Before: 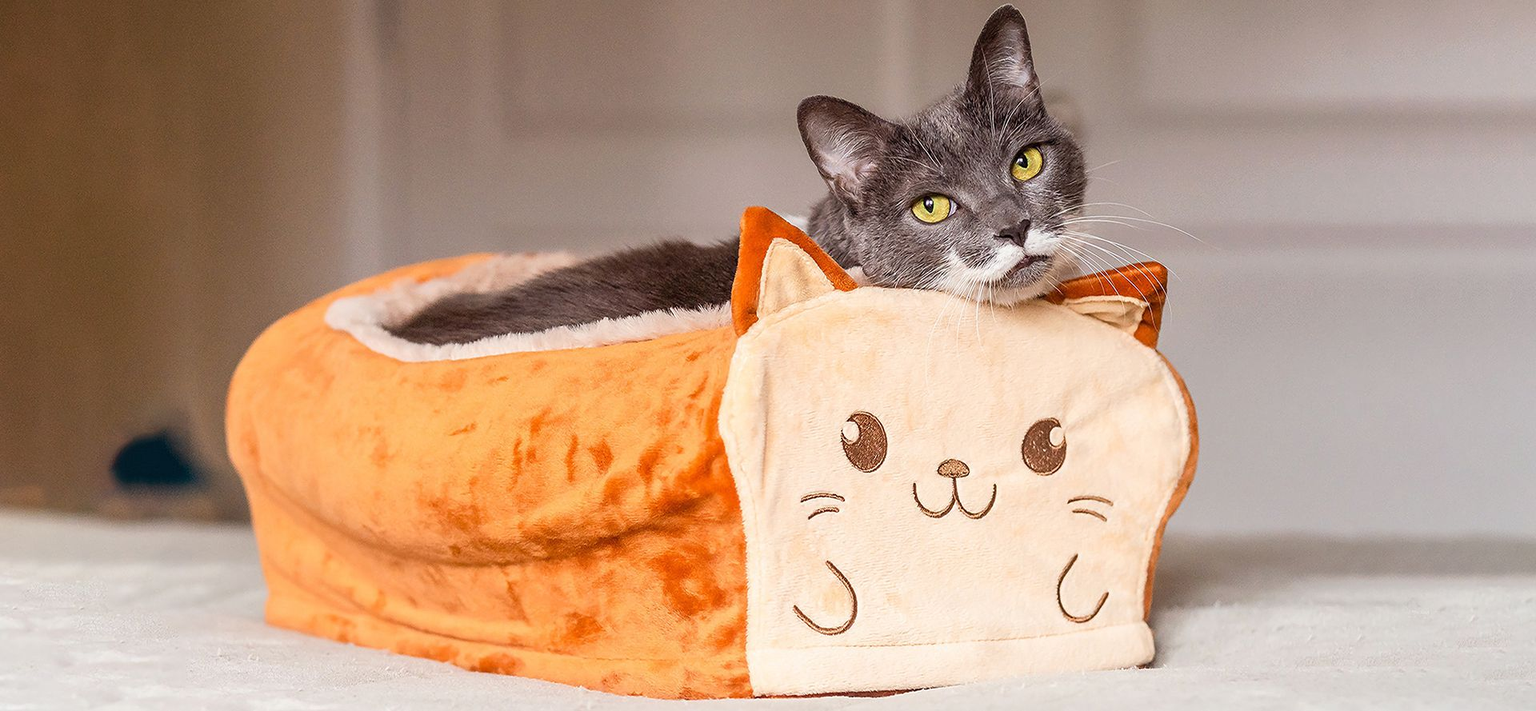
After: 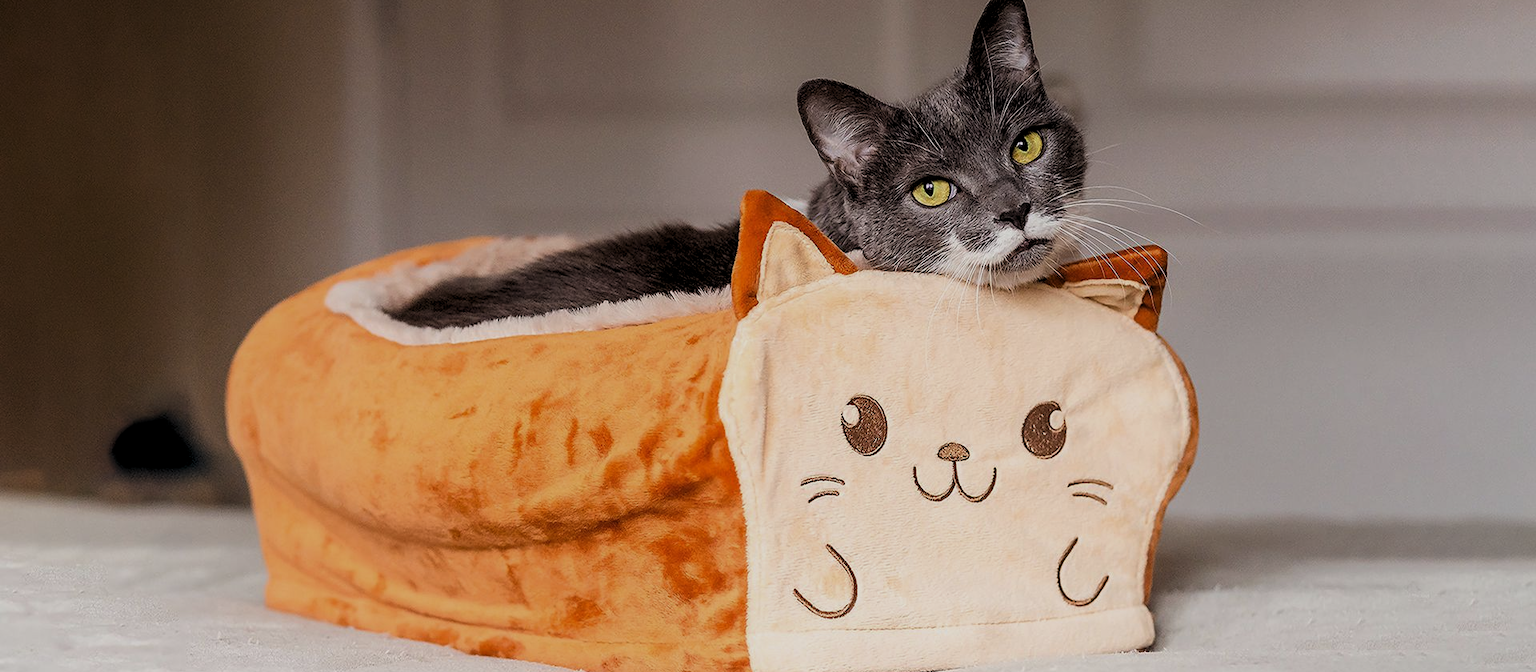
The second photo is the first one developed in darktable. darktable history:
crop and rotate: top 2.415%, bottom 3.032%
tone equalizer: -8 EV -0.777 EV, -7 EV -0.72 EV, -6 EV -0.564 EV, -5 EV -0.367 EV, -3 EV 0.381 EV, -2 EV 0.6 EV, -1 EV 0.691 EV, +0 EV 0.739 EV
levels: white 99.89%, levels [0.062, 0.494, 0.925]
exposure: exposure -1.375 EV, compensate highlight preservation false
